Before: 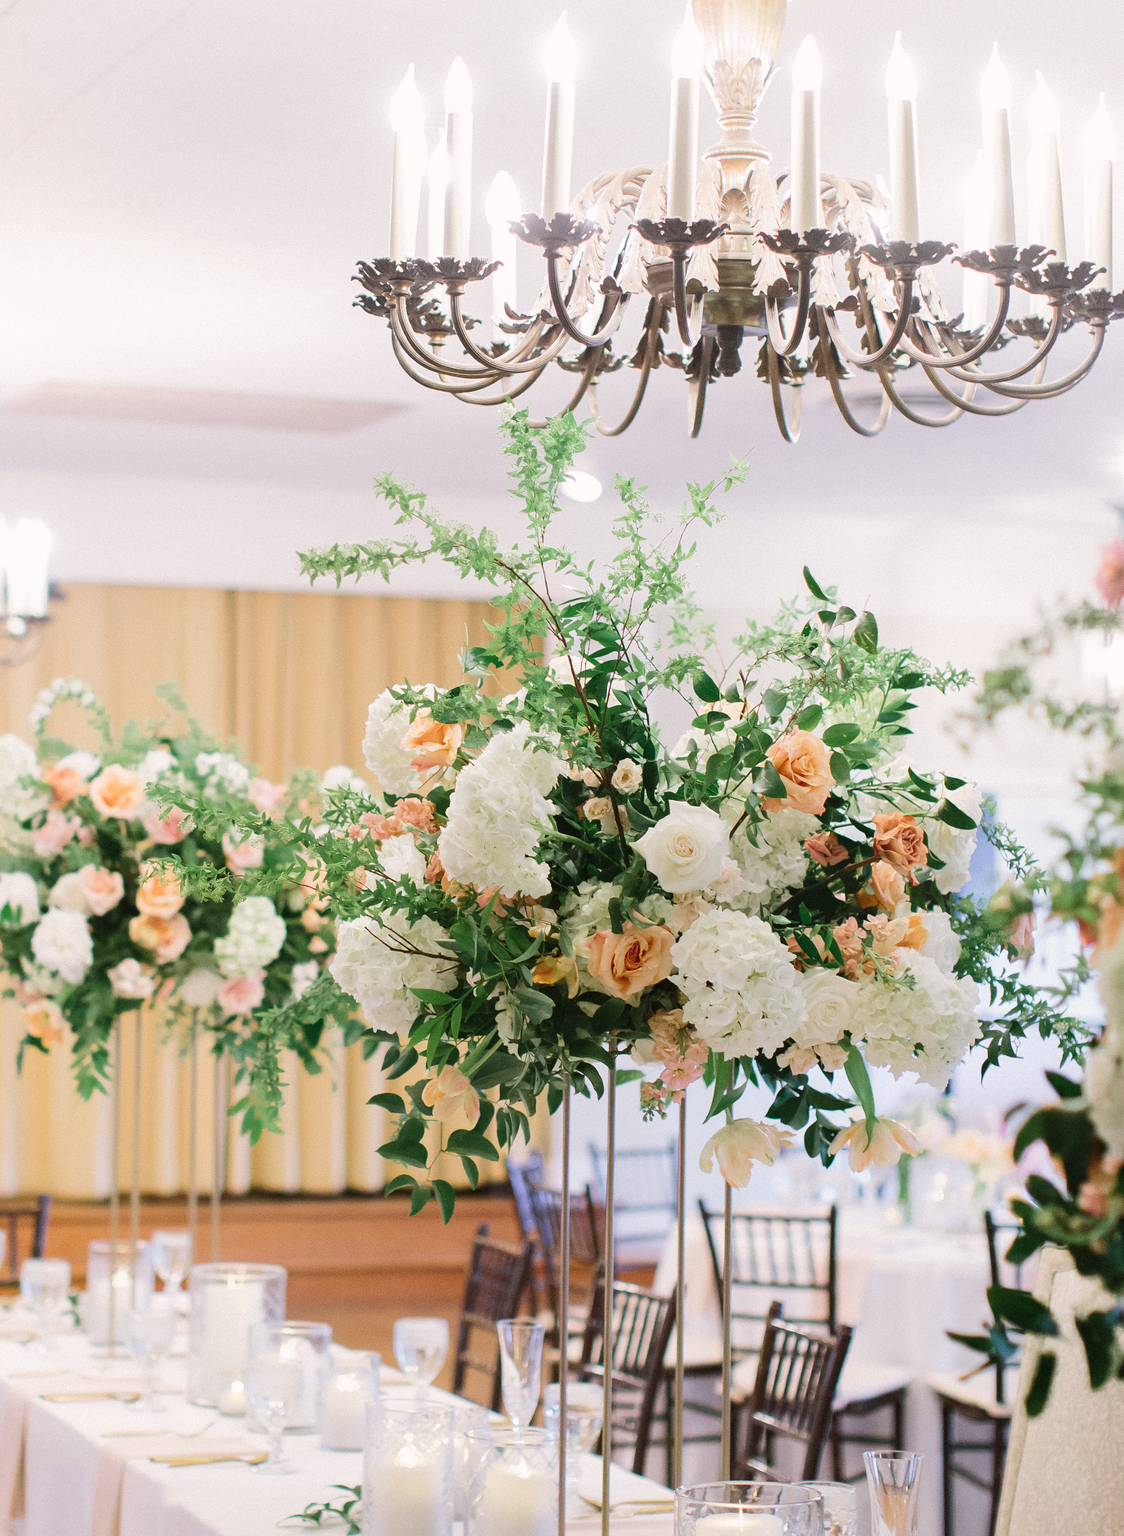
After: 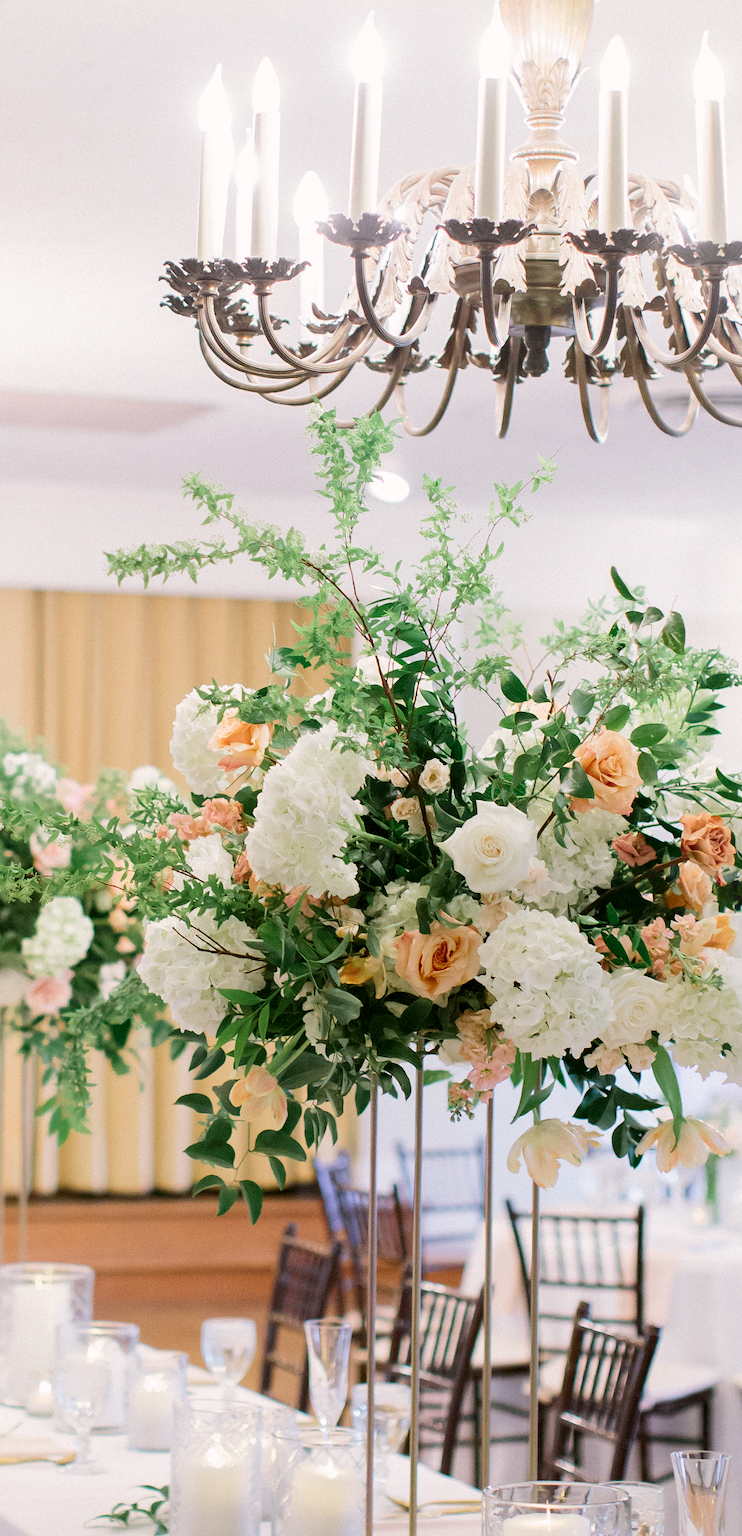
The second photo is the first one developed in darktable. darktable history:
crop: left 17.173%, right 16.774%
exposure: black level correction 0.005, exposure 0.002 EV, compensate highlight preservation false
